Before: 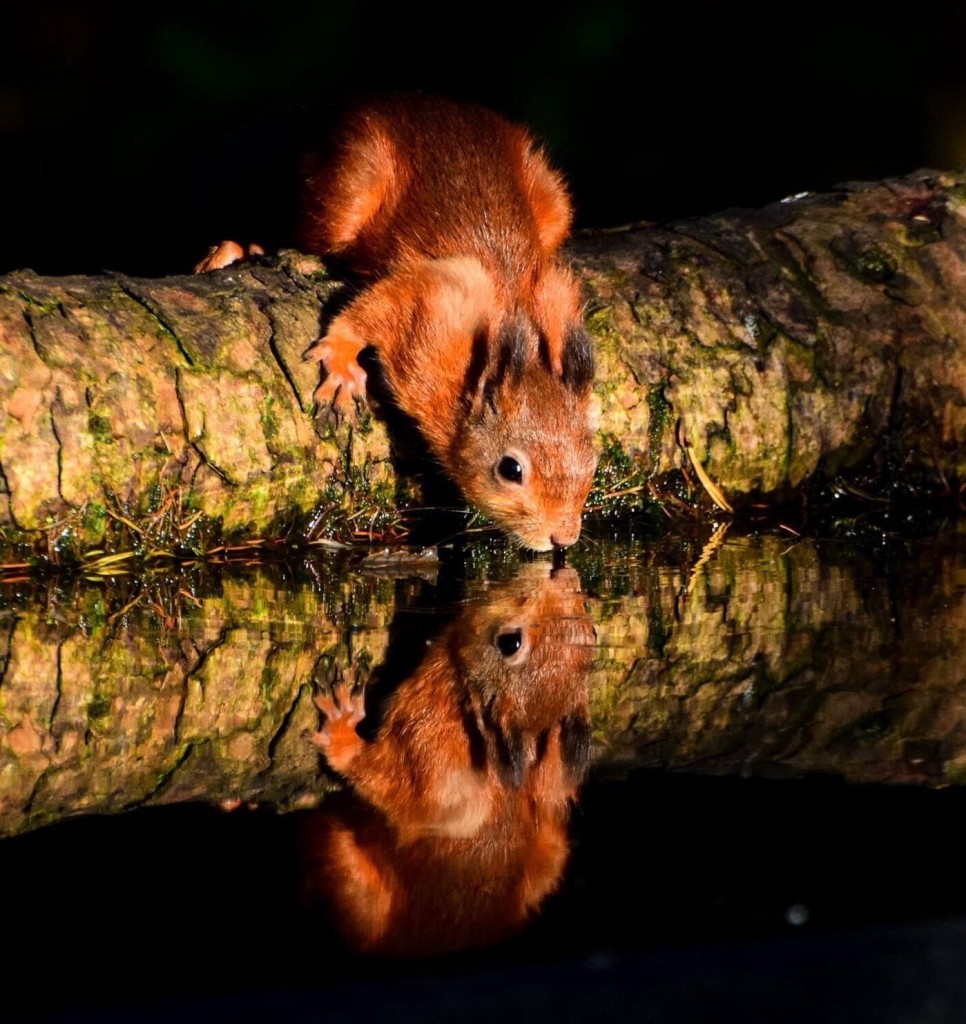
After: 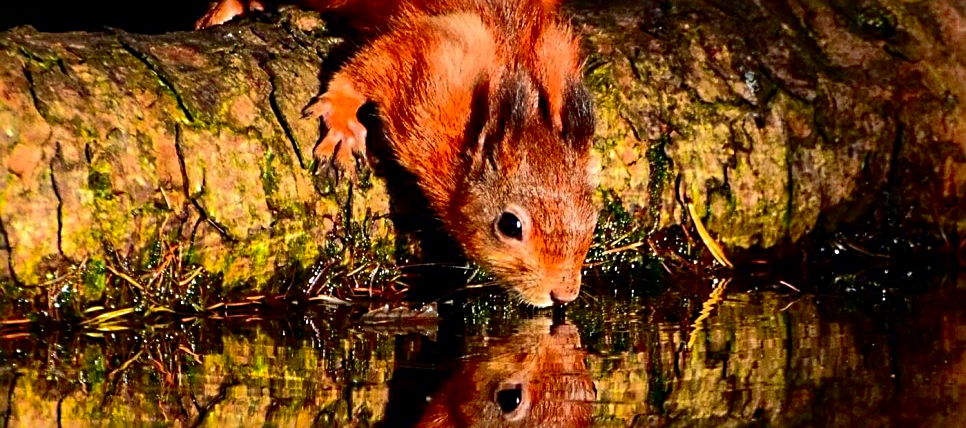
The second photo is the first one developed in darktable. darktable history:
crop and rotate: top 23.84%, bottom 34.294%
sharpen: radius 2.676, amount 0.669
shadows and highlights: on, module defaults
contrast brightness saturation: contrast 0.21, brightness -0.11, saturation 0.21
white balance: red 1.004, blue 1.024
